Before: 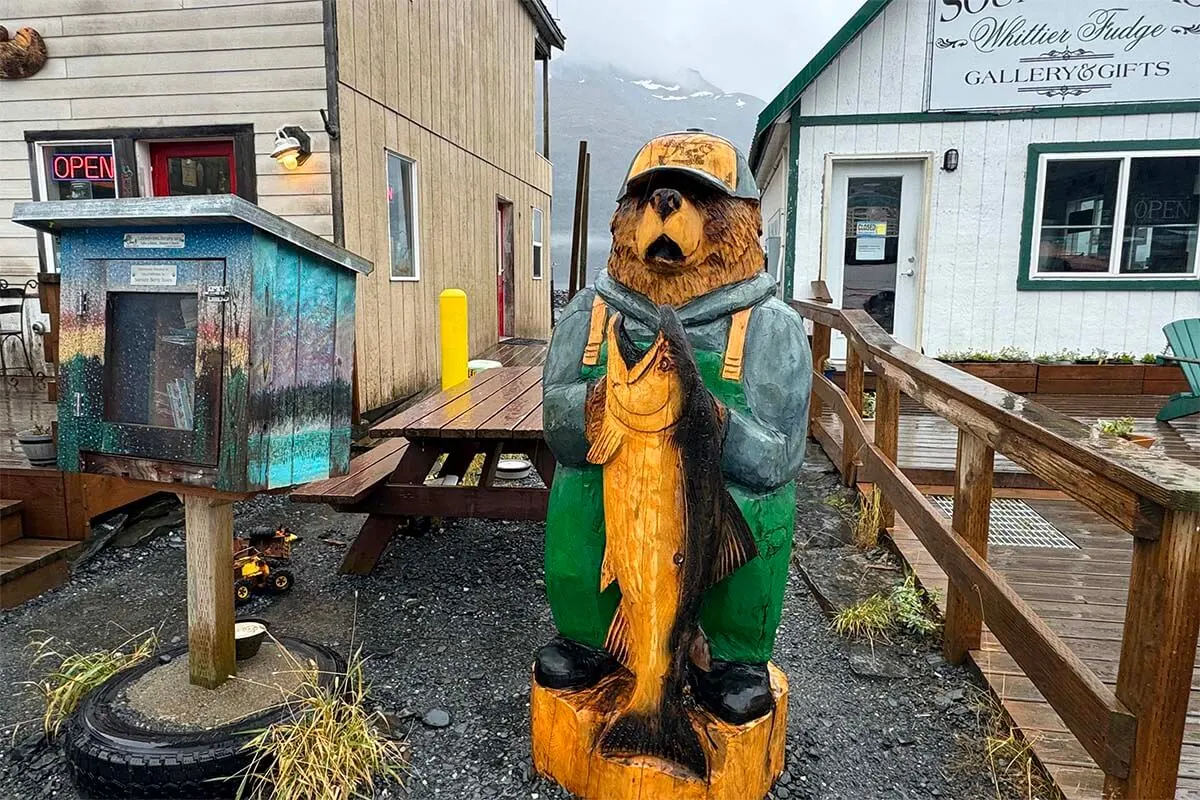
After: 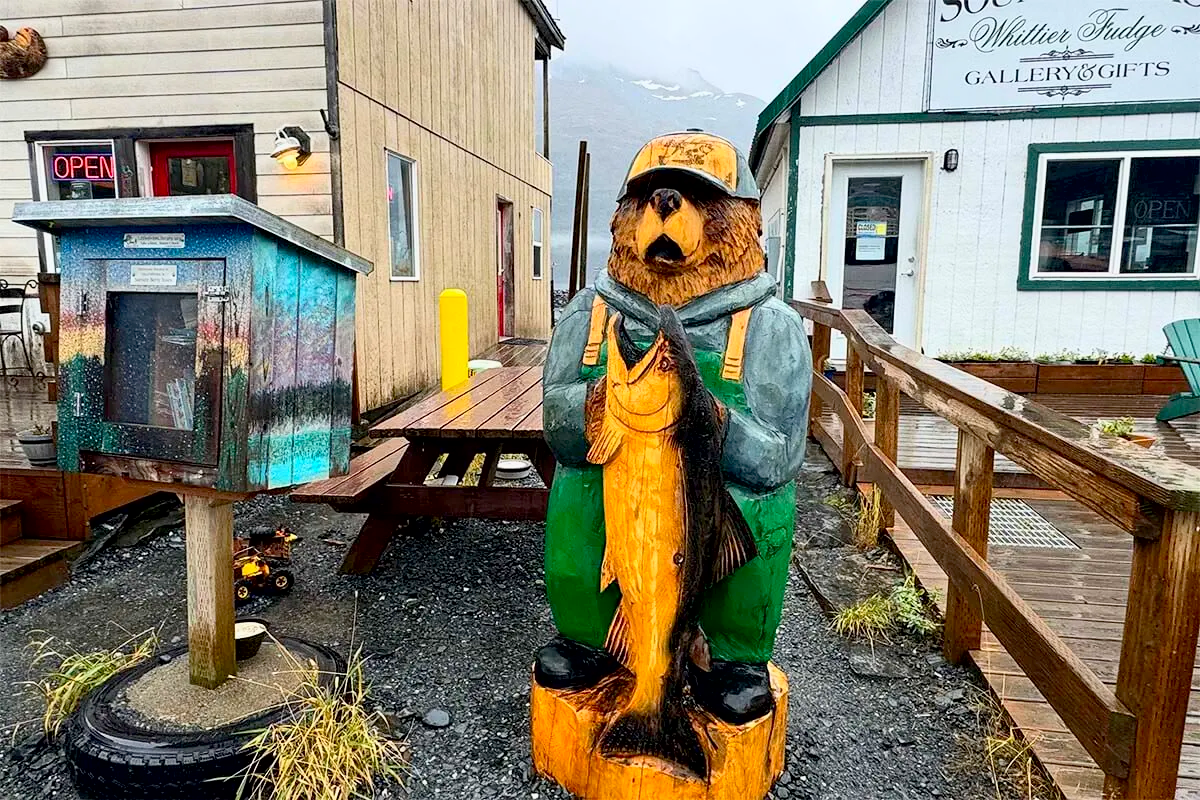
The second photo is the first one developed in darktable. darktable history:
contrast brightness saturation: contrast 0.2, brightness 0.16, saturation 0.22
exposure: black level correction 0.009, exposure -0.159 EV, compensate highlight preservation false
